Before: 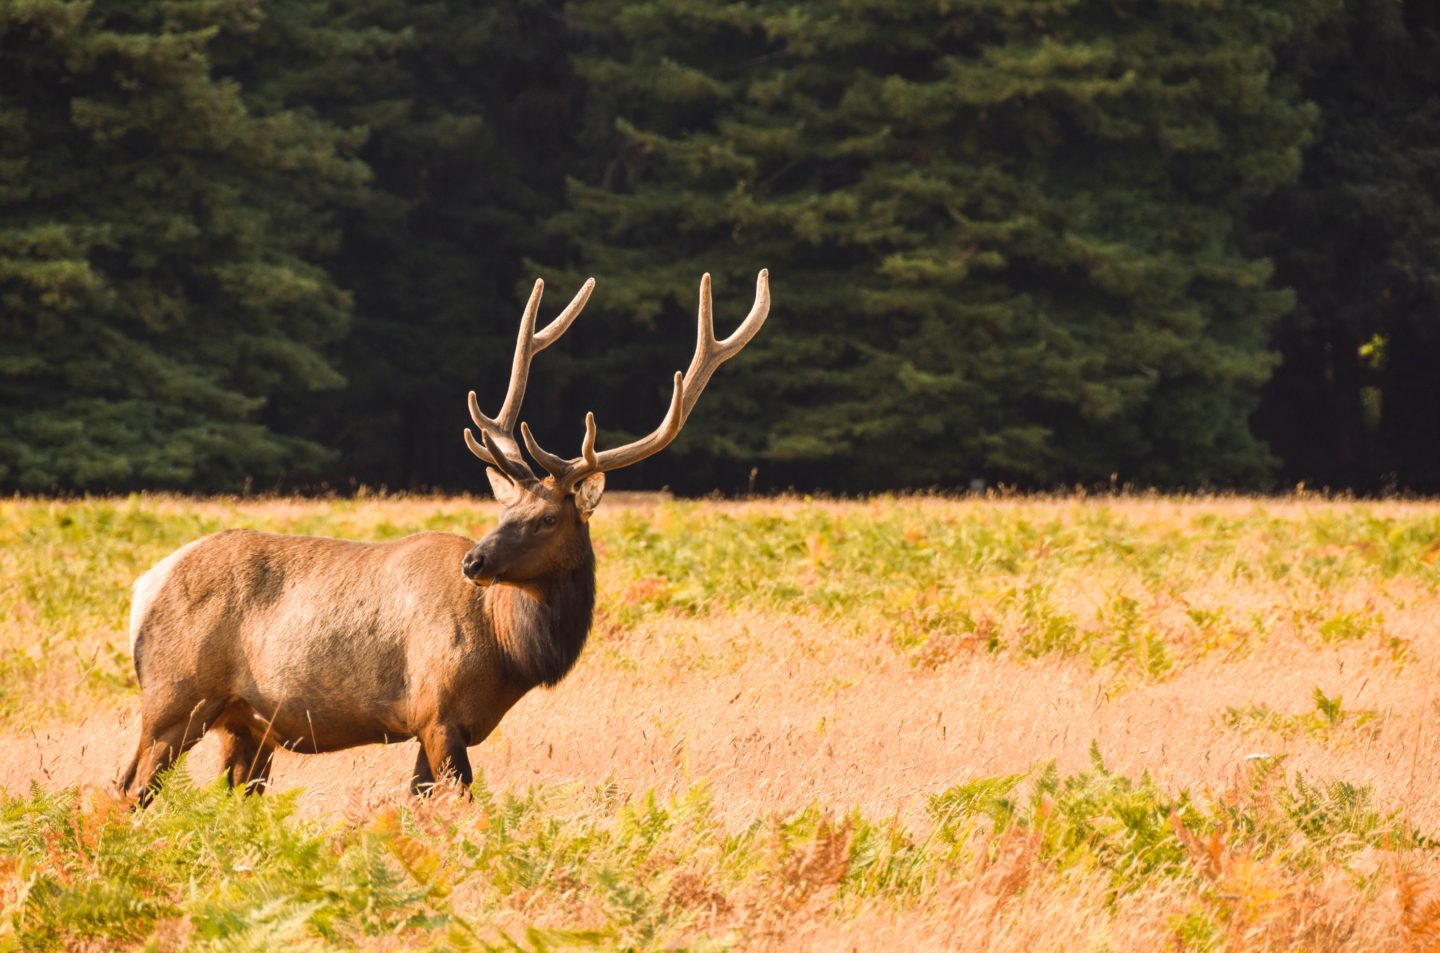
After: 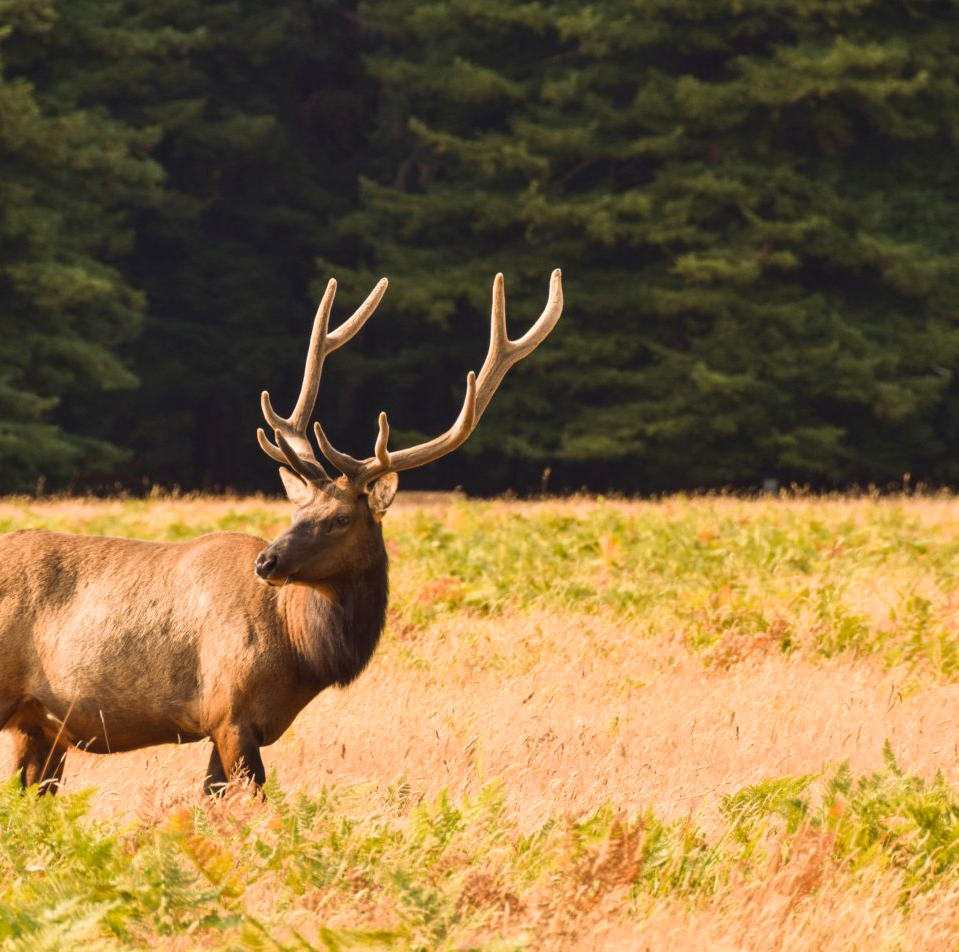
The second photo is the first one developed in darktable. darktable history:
crop and rotate: left 14.385%, right 18.948%
velvia: on, module defaults
